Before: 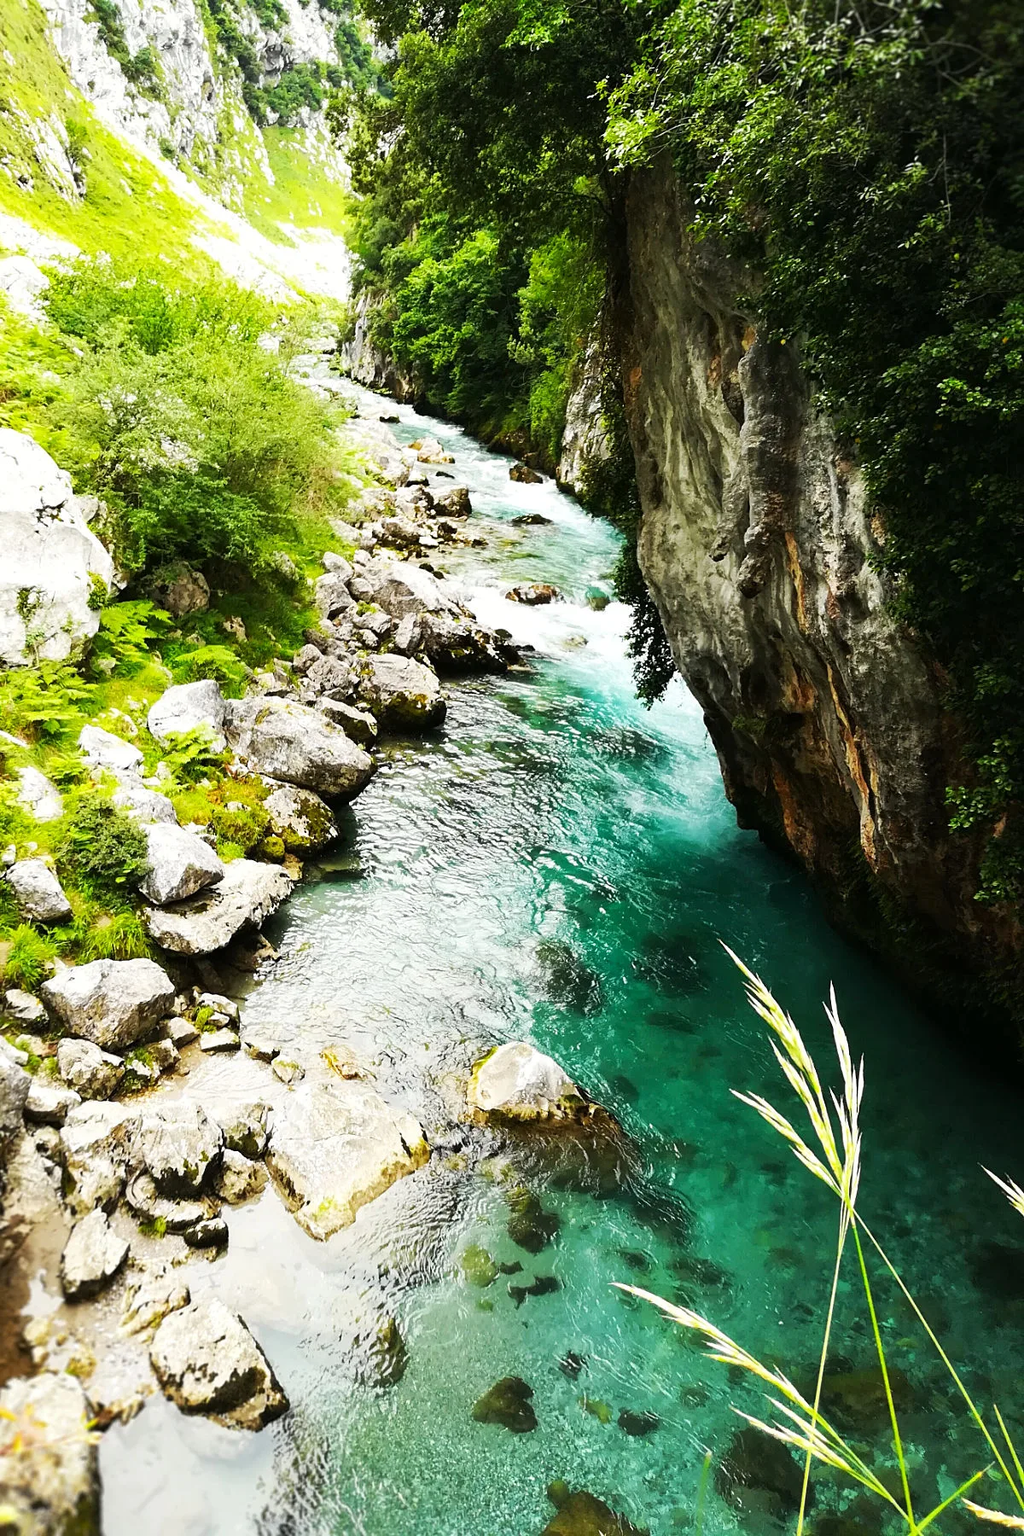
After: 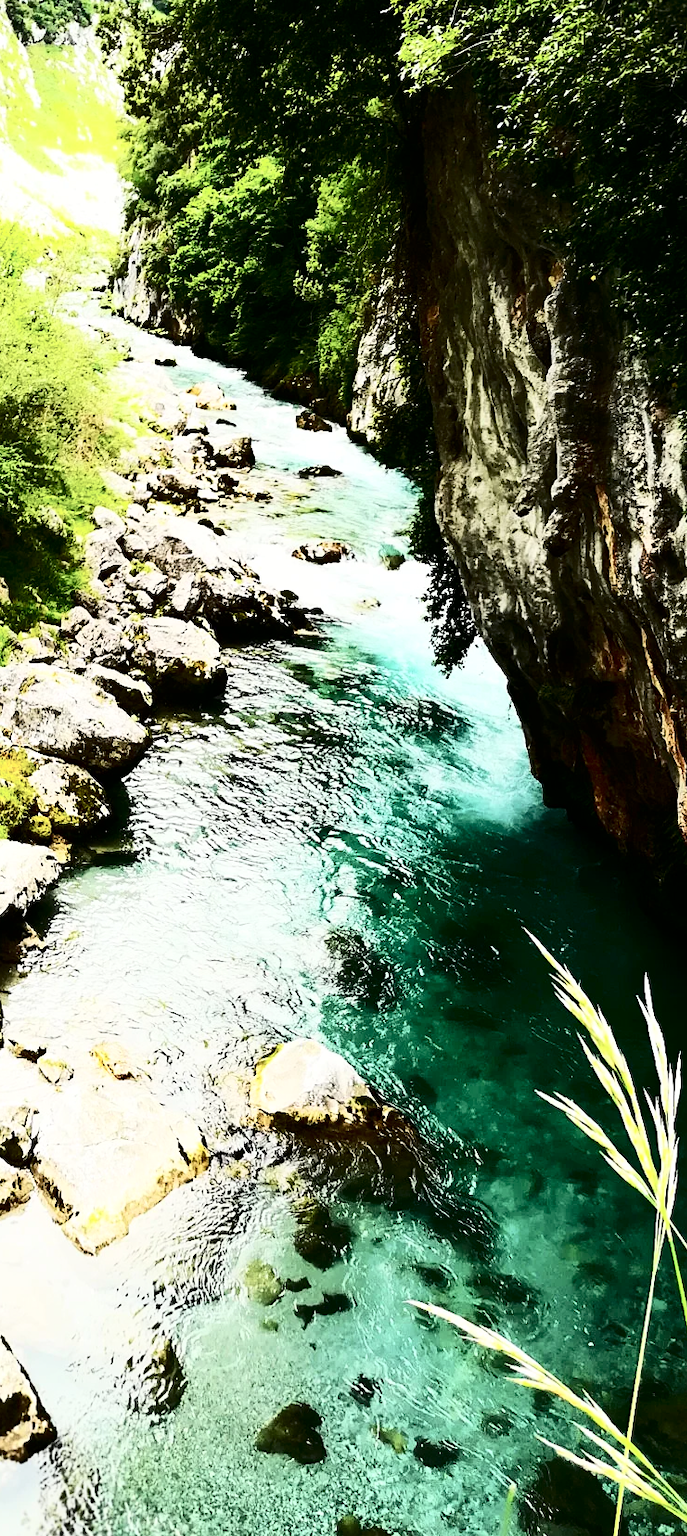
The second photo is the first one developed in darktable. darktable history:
crop and rotate: left 23.242%, top 5.64%, right 14.936%, bottom 2.334%
contrast brightness saturation: contrast 0.505, saturation -0.091
